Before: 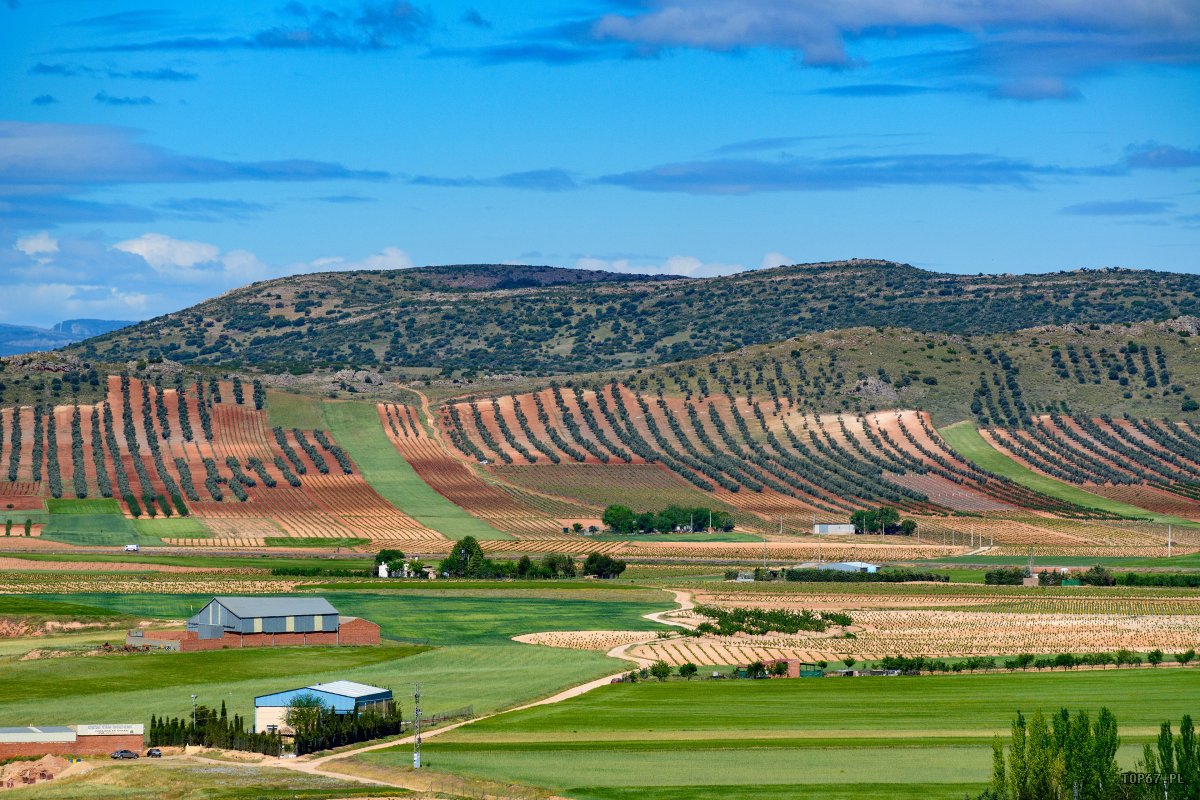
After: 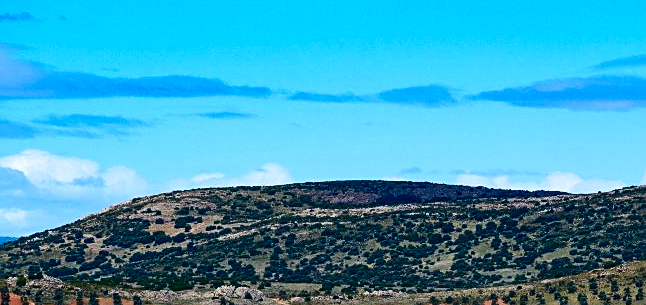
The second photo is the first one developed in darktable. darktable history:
contrast brightness saturation: contrast 0.238, brightness -0.238, saturation 0.147
tone equalizer: -8 EV -0.38 EV, -7 EV -0.394 EV, -6 EV -0.313 EV, -5 EV -0.184 EV, -3 EV 0.214 EV, -2 EV 0.32 EV, -1 EV 0.41 EV, +0 EV 0.408 EV
crop: left 10.07%, top 10.599%, right 36.063%, bottom 51.182%
sharpen: on, module defaults
